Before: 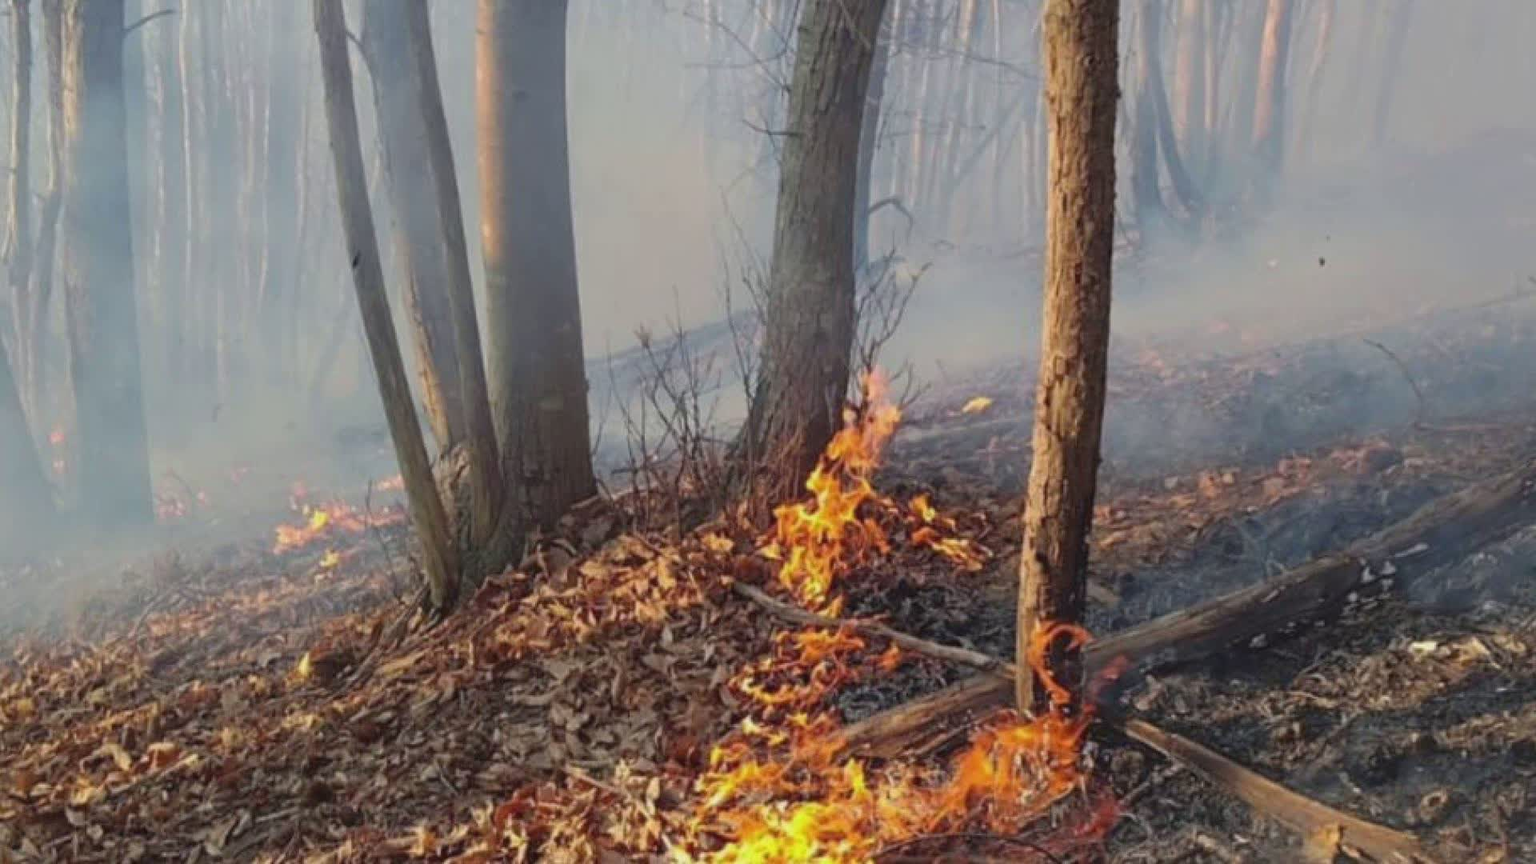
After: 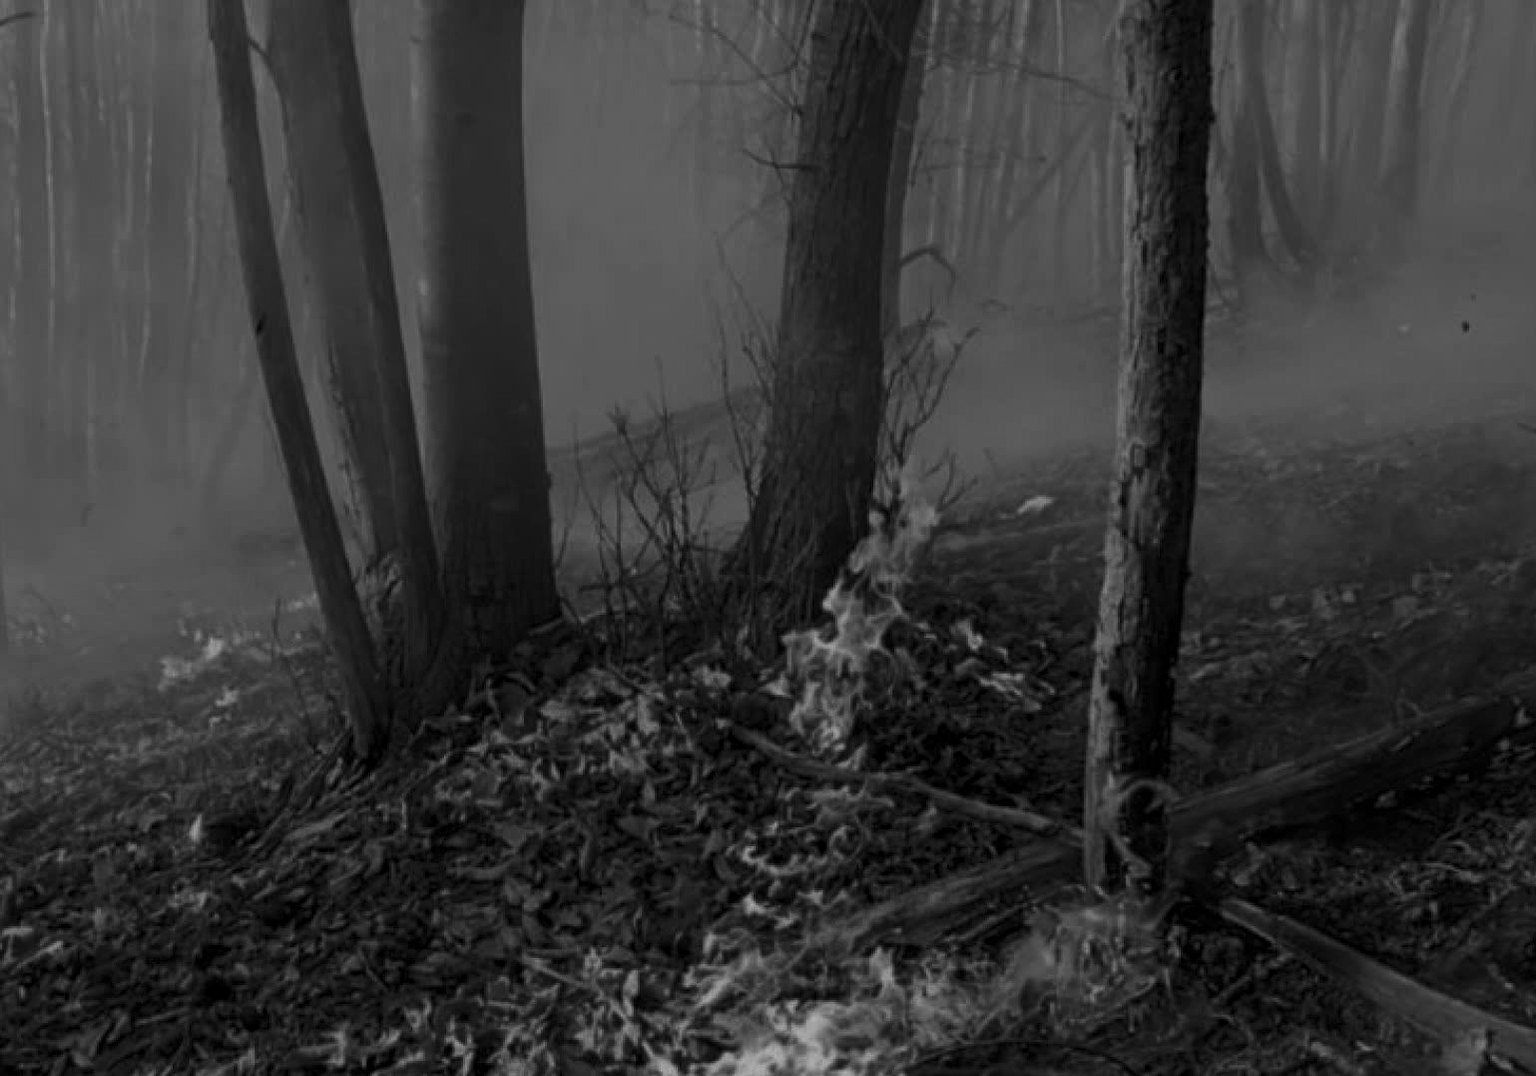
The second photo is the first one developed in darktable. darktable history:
contrast brightness saturation: contrast -0.03, brightness -0.59, saturation -1
rgb levels: preserve colors sum RGB, levels [[0.038, 0.433, 0.934], [0, 0.5, 1], [0, 0.5, 1]]
crop and rotate: left 9.597%, right 10.195%
base curve: curves: ch0 [(0, 0) (0.74, 0.67) (1, 1)]
